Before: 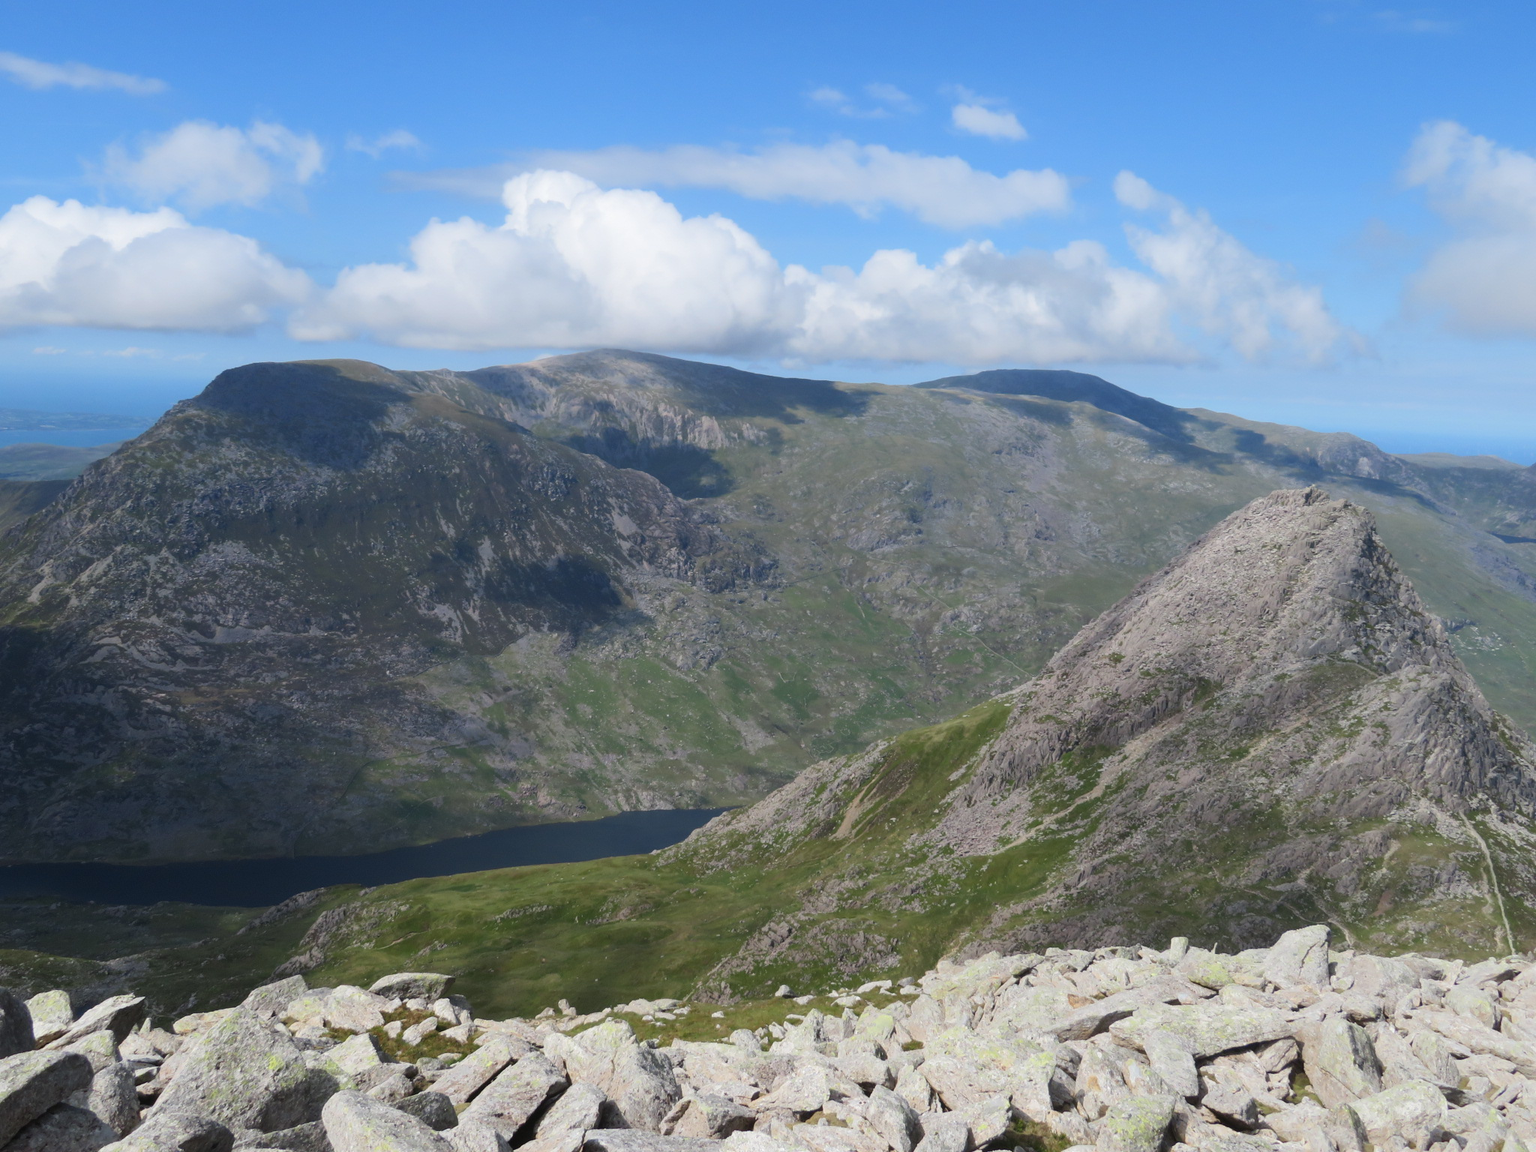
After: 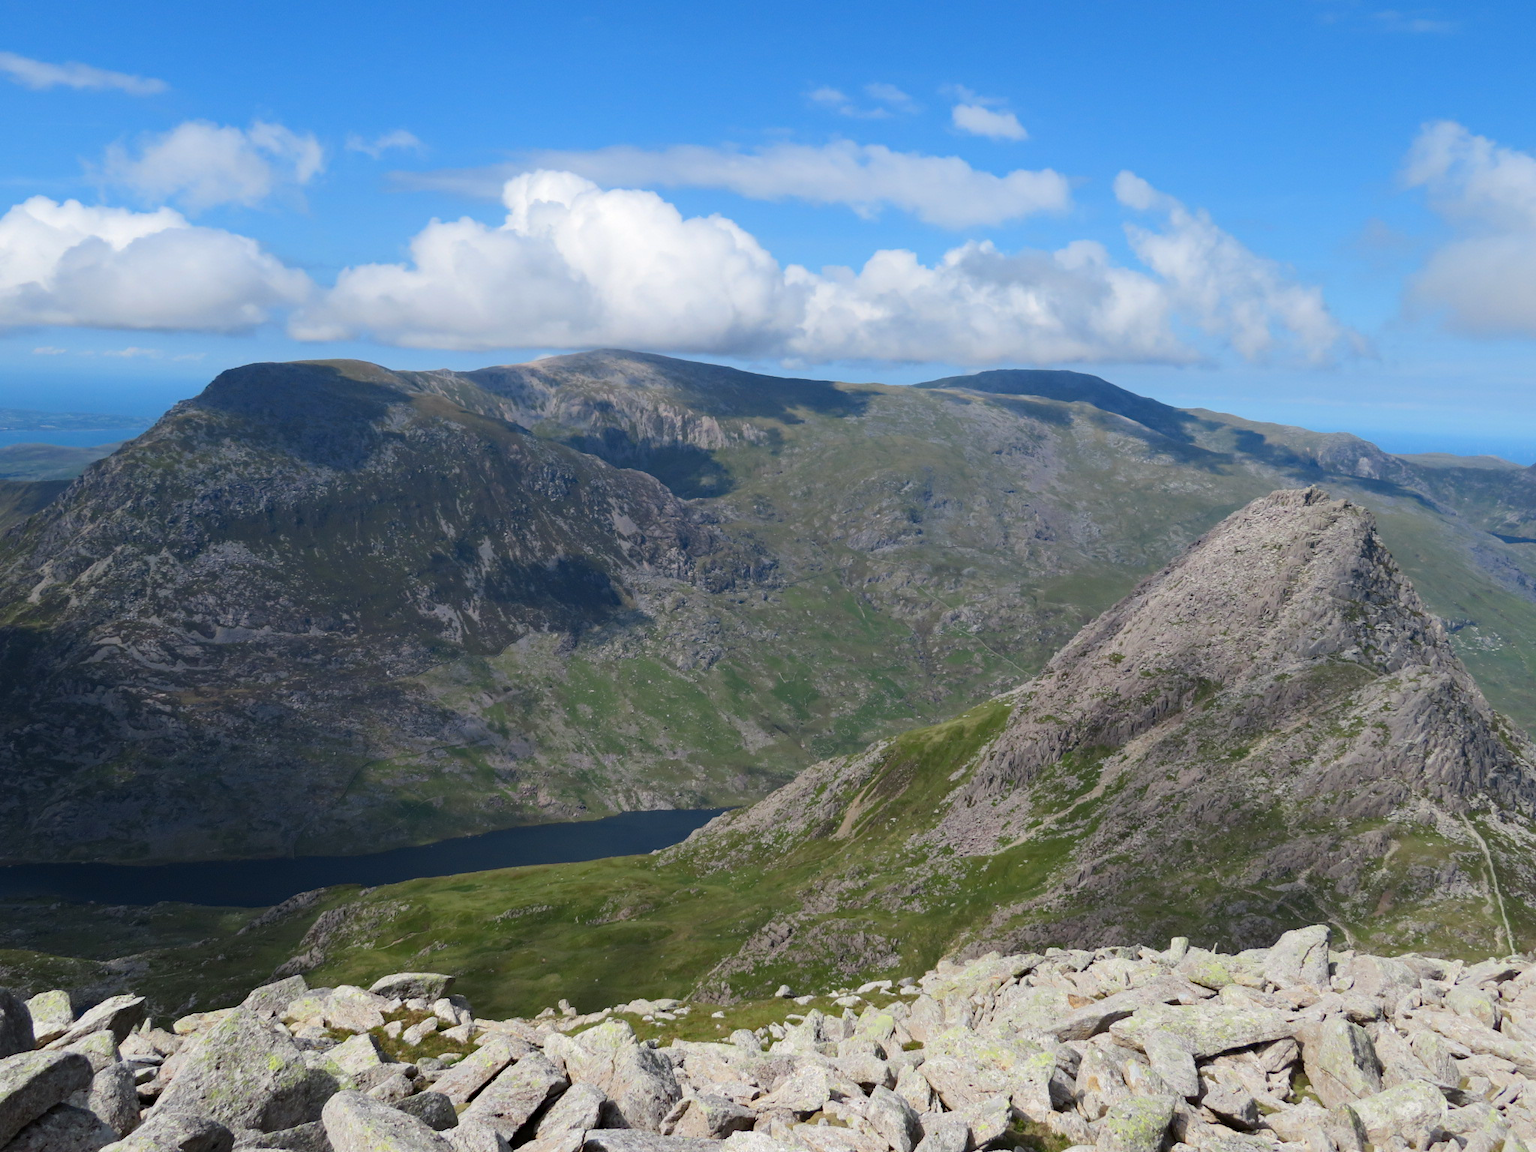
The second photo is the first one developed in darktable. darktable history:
haze removal: strength 0.26, distance 0.254, compatibility mode true, adaptive false
